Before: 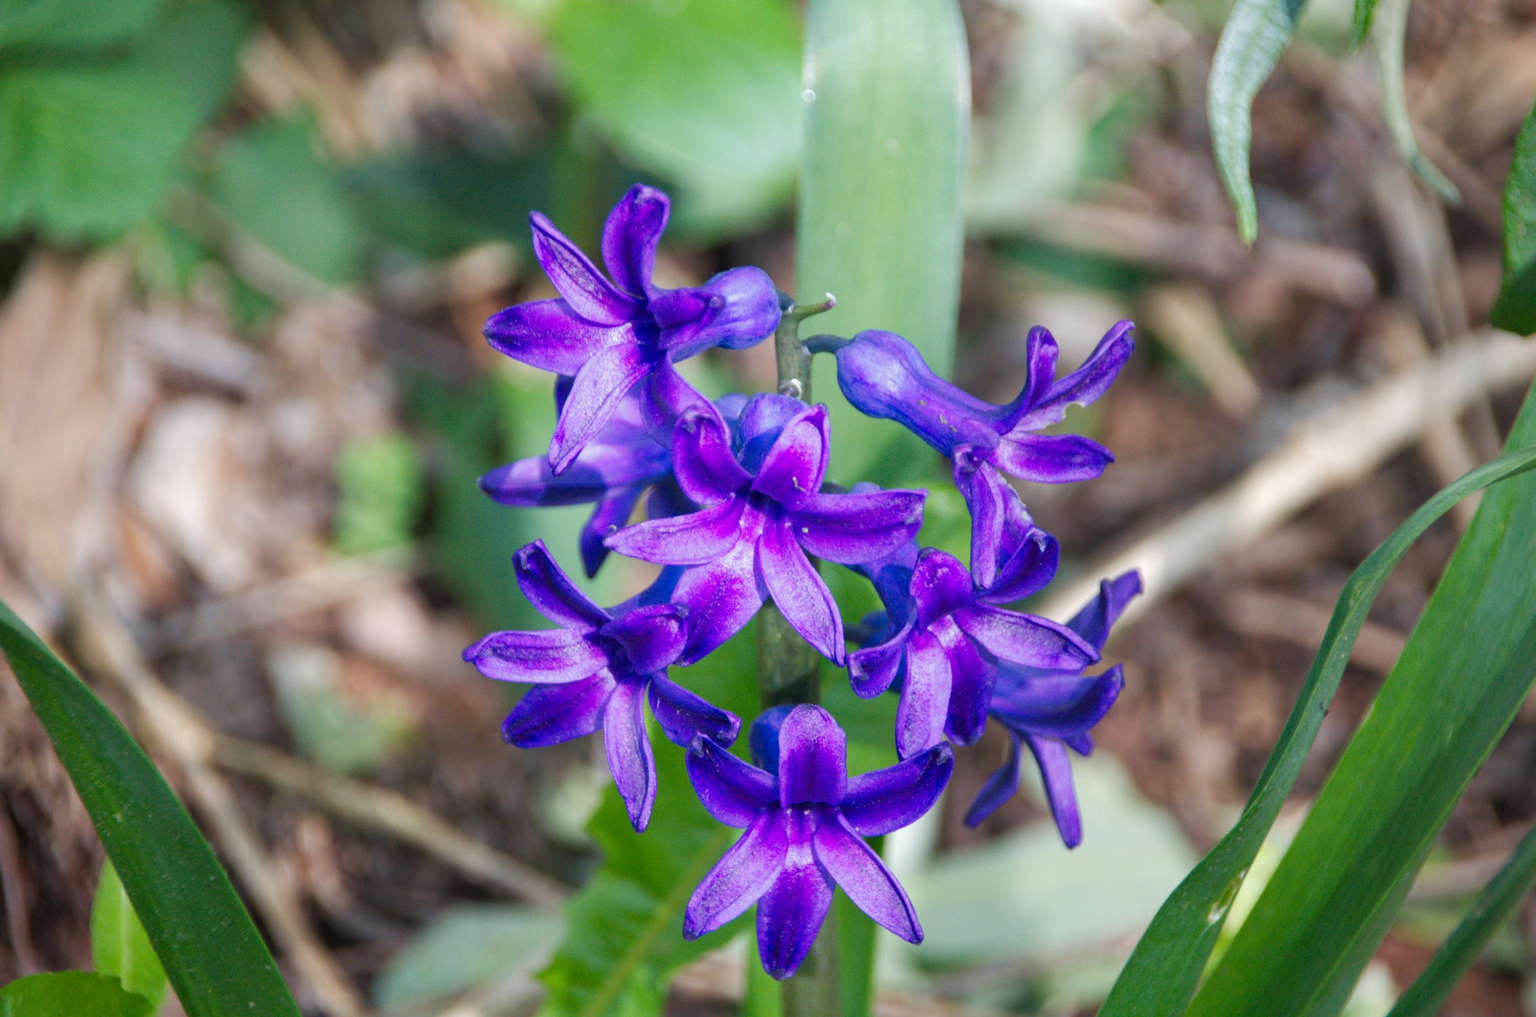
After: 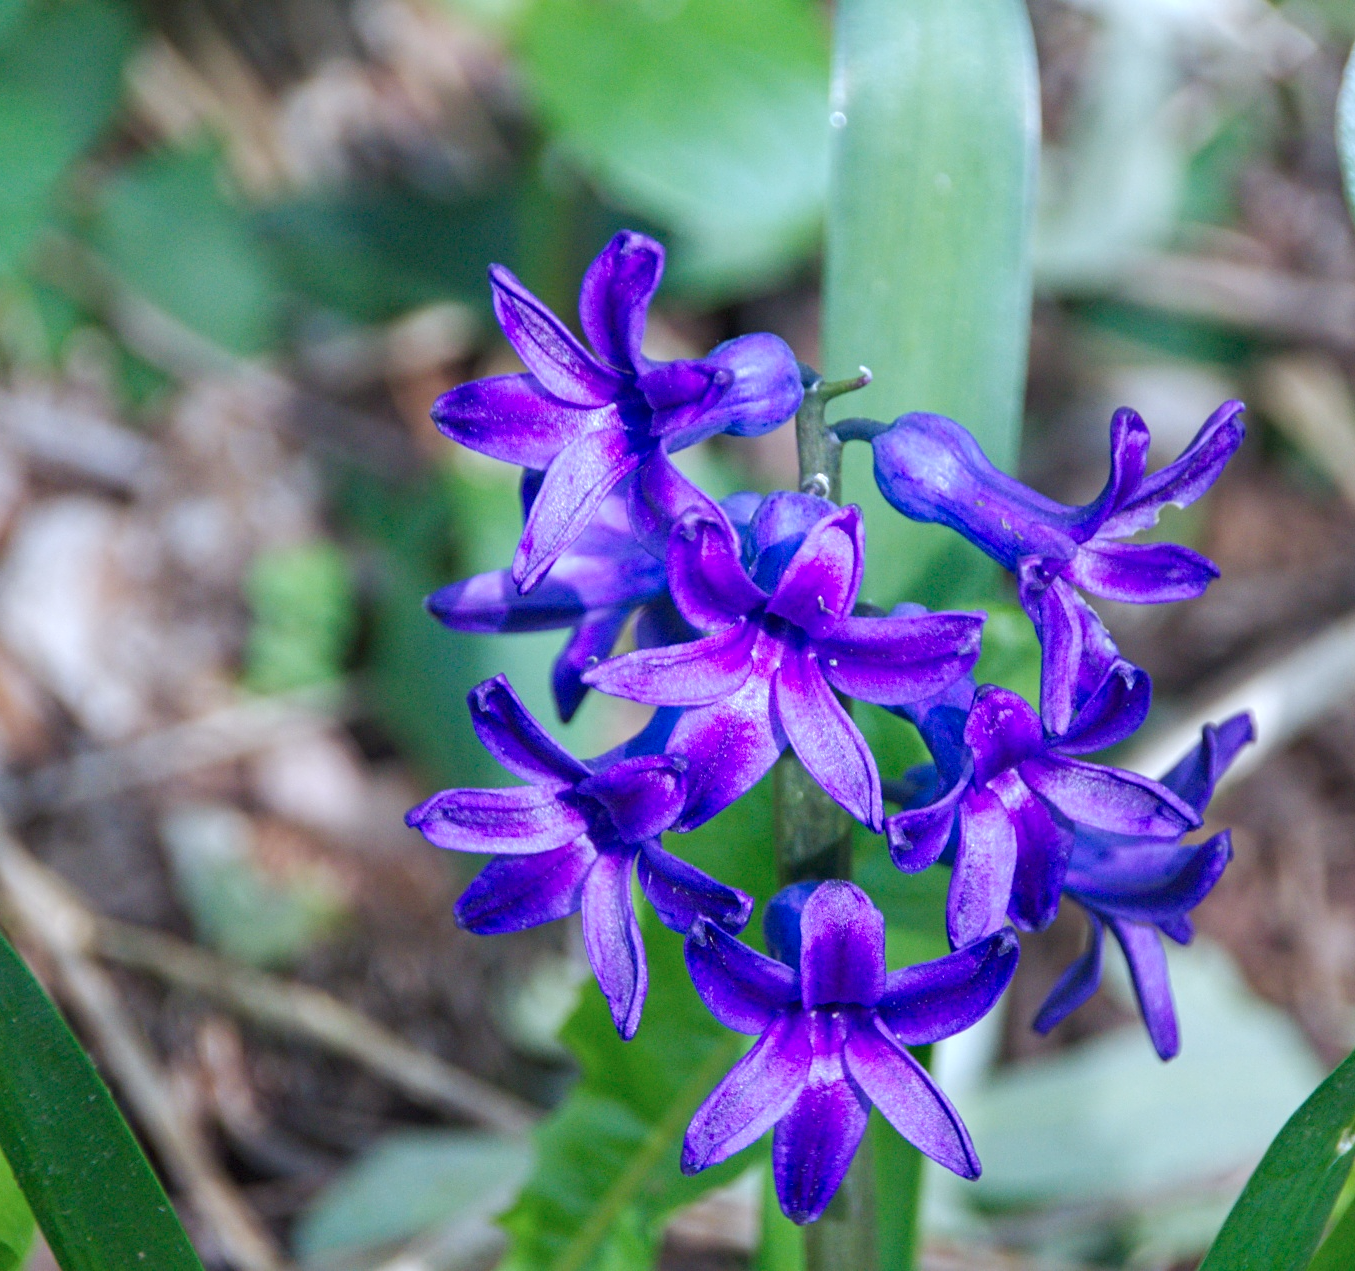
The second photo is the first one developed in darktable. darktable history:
color calibration: x 0.37, y 0.377, temperature 4299.51 K
crop and rotate: left 9.054%, right 20.332%
contrast equalizer: octaves 7, y [[0.502, 0.505, 0.512, 0.529, 0.564, 0.588], [0.5 ×6], [0.502, 0.505, 0.512, 0.529, 0.564, 0.588], [0, 0.001, 0.001, 0.004, 0.008, 0.011], [0, 0.001, 0.001, 0.004, 0.008, 0.011]]
